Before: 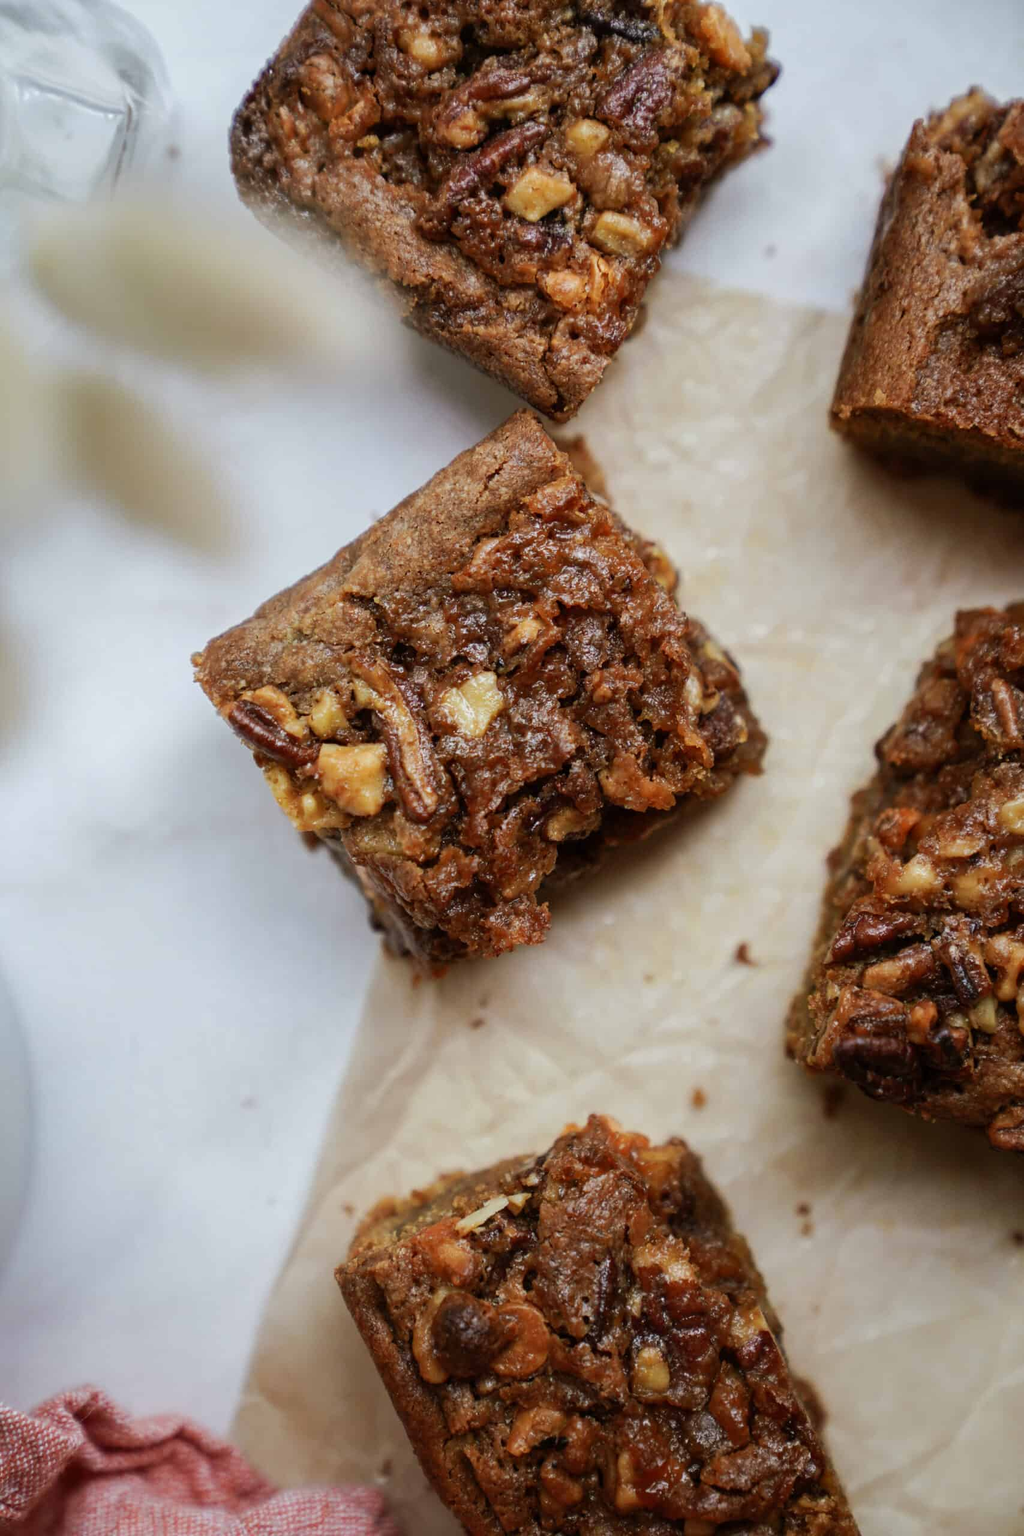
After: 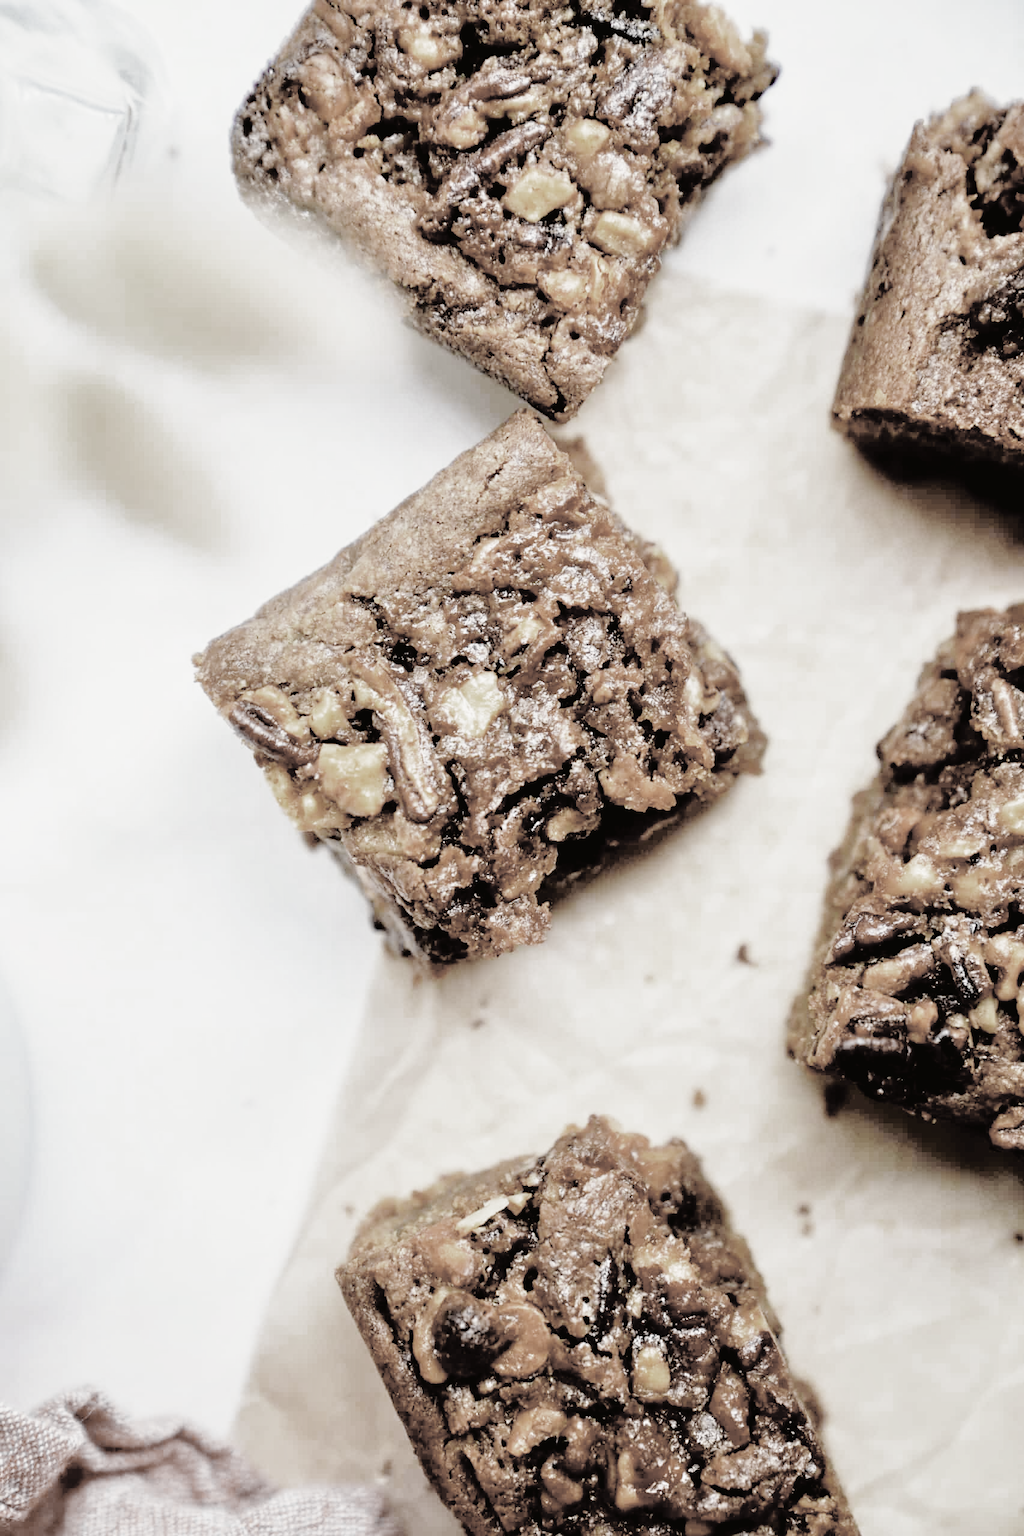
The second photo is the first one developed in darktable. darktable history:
exposure: black level correction 0.008, exposure 0.095 EV, compensate exposure bias true, compensate highlight preservation false
color zones: curves: ch0 [(0, 0.487) (0.241, 0.395) (0.434, 0.373) (0.658, 0.412) (0.838, 0.487)]; ch1 [(0, 0) (0.053, 0.053) (0.211, 0.202) (0.579, 0.259) (0.781, 0.241)]
base curve: curves: ch0 [(0, 0) (0.028, 0.03) (0.121, 0.232) (0.46, 0.748) (0.859, 0.968) (1, 1)], preserve colors none
contrast brightness saturation: contrast -0.053, saturation -0.411
tone equalizer: -7 EV 0.16 EV, -6 EV 0.591 EV, -5 EV 1.11 EV, -4 EV 1.33 EV, -3 EV 1.15 EV, -2 EV 0.6 EV, -1 EV 0.163 EV, mask exposure compensation -0.497 EV
tone curve: curves: ch0 [(0, 0) (0.058, 0.039) (0.168, 0.123) (0.282, 0.327) (0.45, 0.534) (0.676, 0.751) (0.89, 0.919) (1, 1)]; ch1 [(0, 0) (0.094, 0.081) (0.285, 0.299) (0.385, 0.403) (0.447, 0.455) (0.495, 0.496) (0.544, 0.552) (0.589, 0.612) (0.722, 0.728) (1, 1)]; ch2 [(0, 0) (0.257, 0.217) (0.43, 0.421) (0.498, 0.507) (0.531, 0.544) (0.56, 0.579) (0.625, 0.66) (1, 1)], color space Lab, independent channels, preserve colors none
